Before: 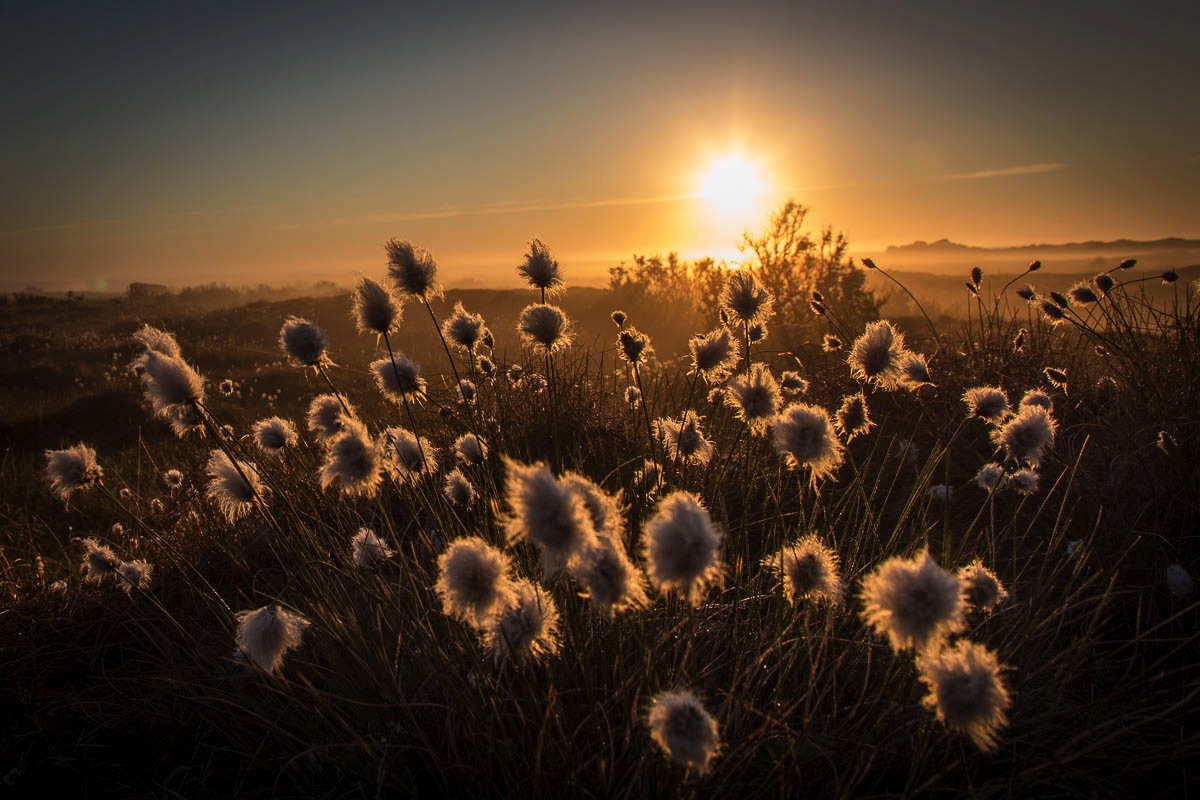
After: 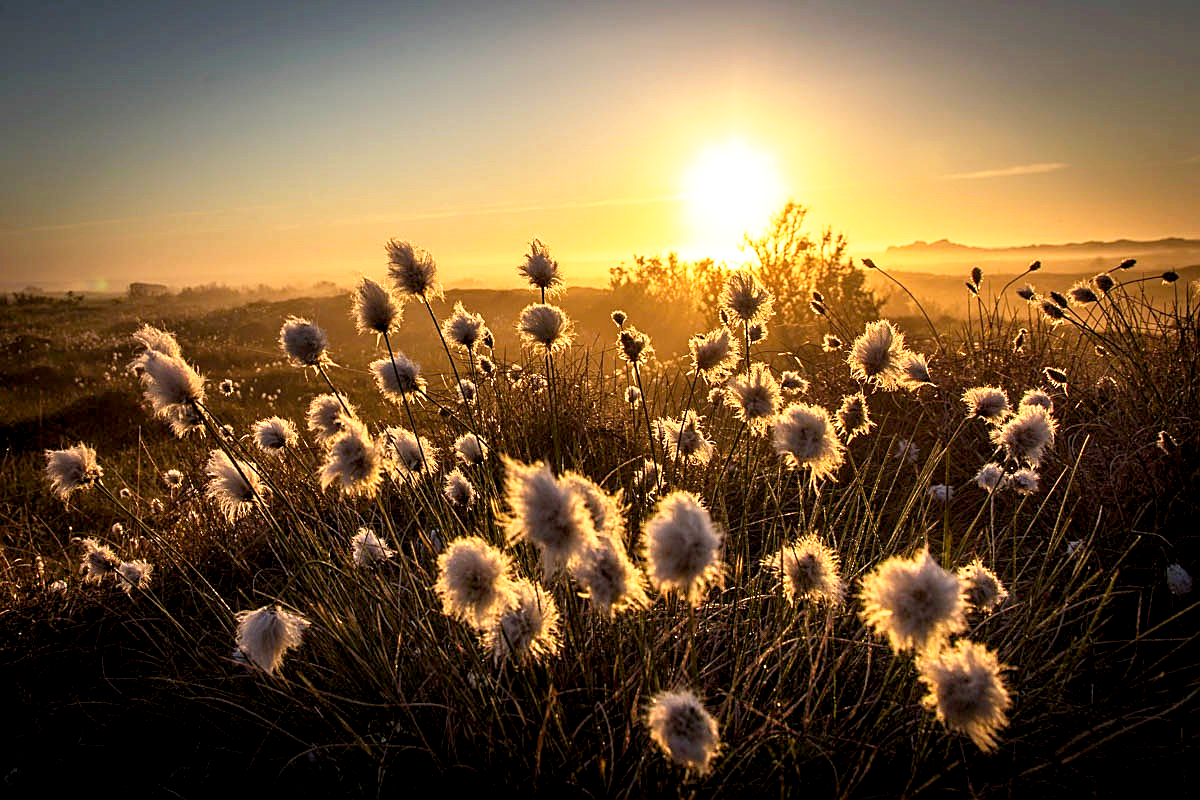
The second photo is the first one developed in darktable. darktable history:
exposure: exposure 0.372 EV, compensate exposure bias true, compensate highlight preservation false
color balance rgb: power › hue 310.2°, global offset › luminance -0.479%, perceptual saturation grading › global saturation 0.159%, global vibrance 20.318%
base curve: curves: ch0 [(0, 0) (0.557, 0.834) (1, 1)], preserve colors none
sharpen: on, module defaults
